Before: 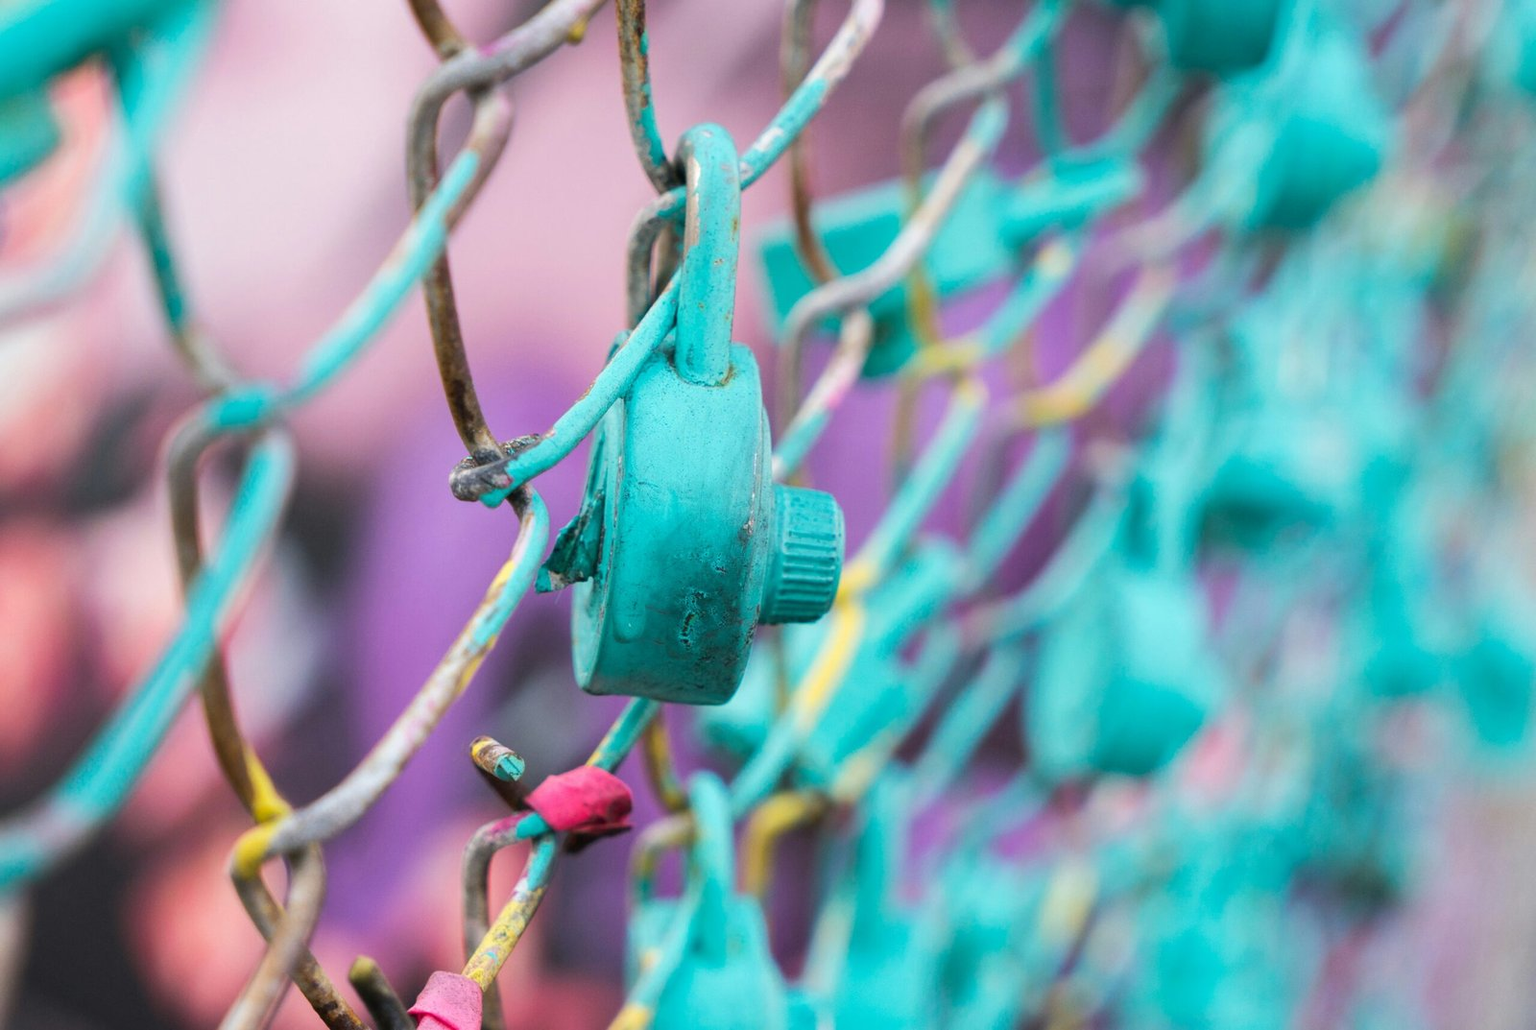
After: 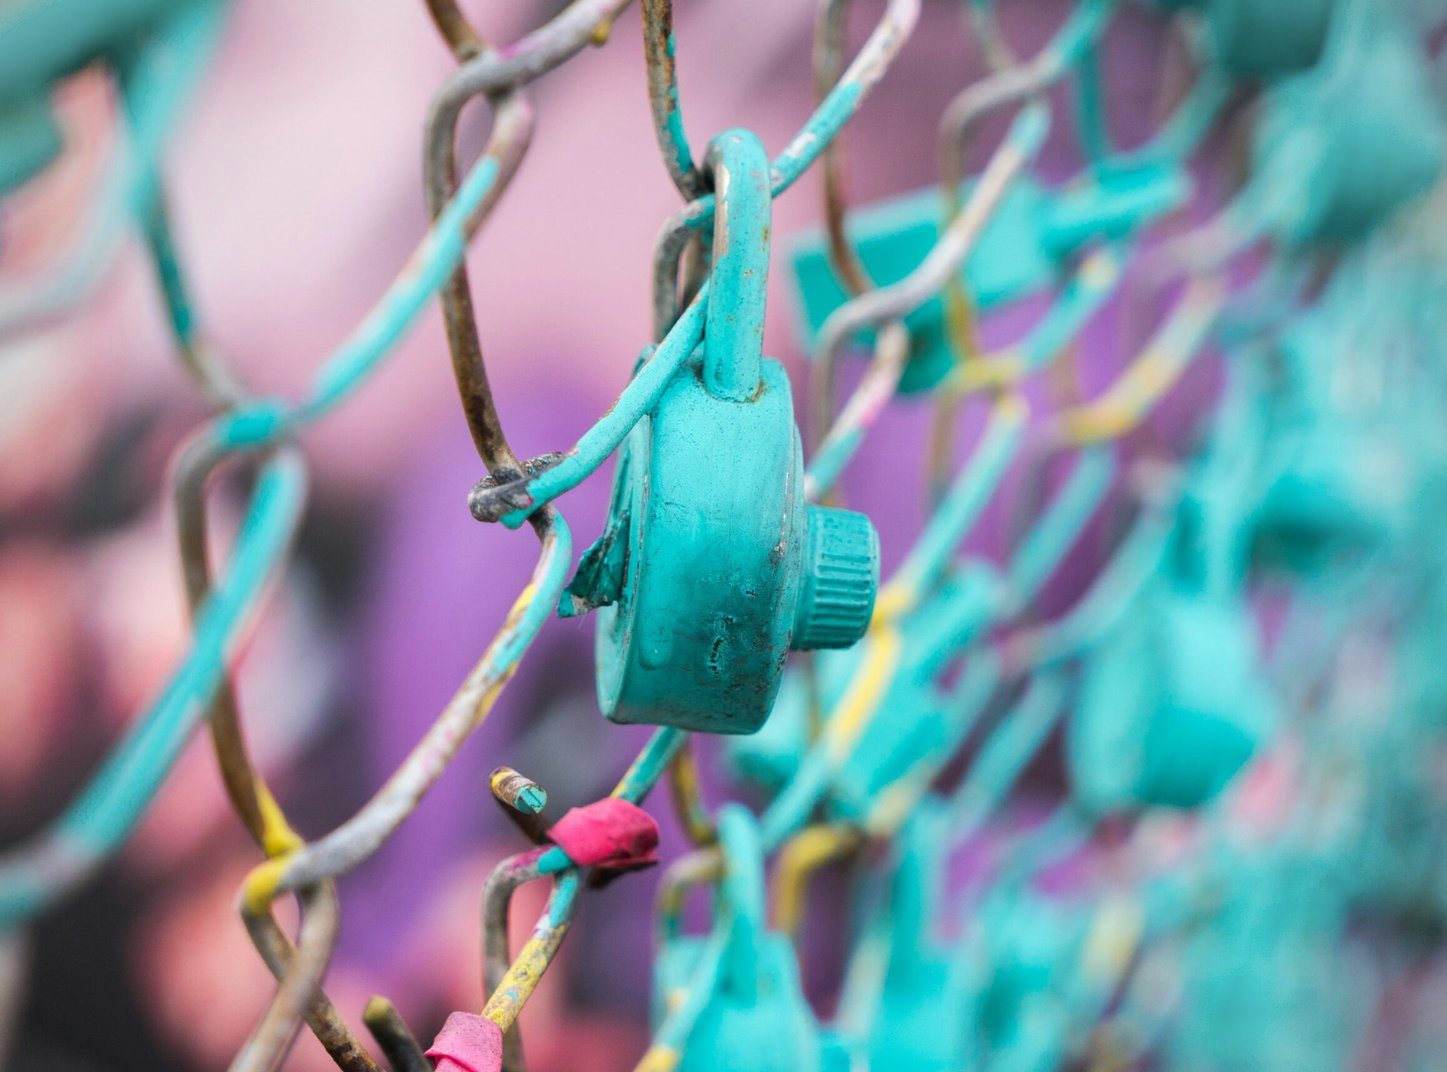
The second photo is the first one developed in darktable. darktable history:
vignetting: fall-off radius 60.92%
crop: right 9.509%, bottom 0.031%
